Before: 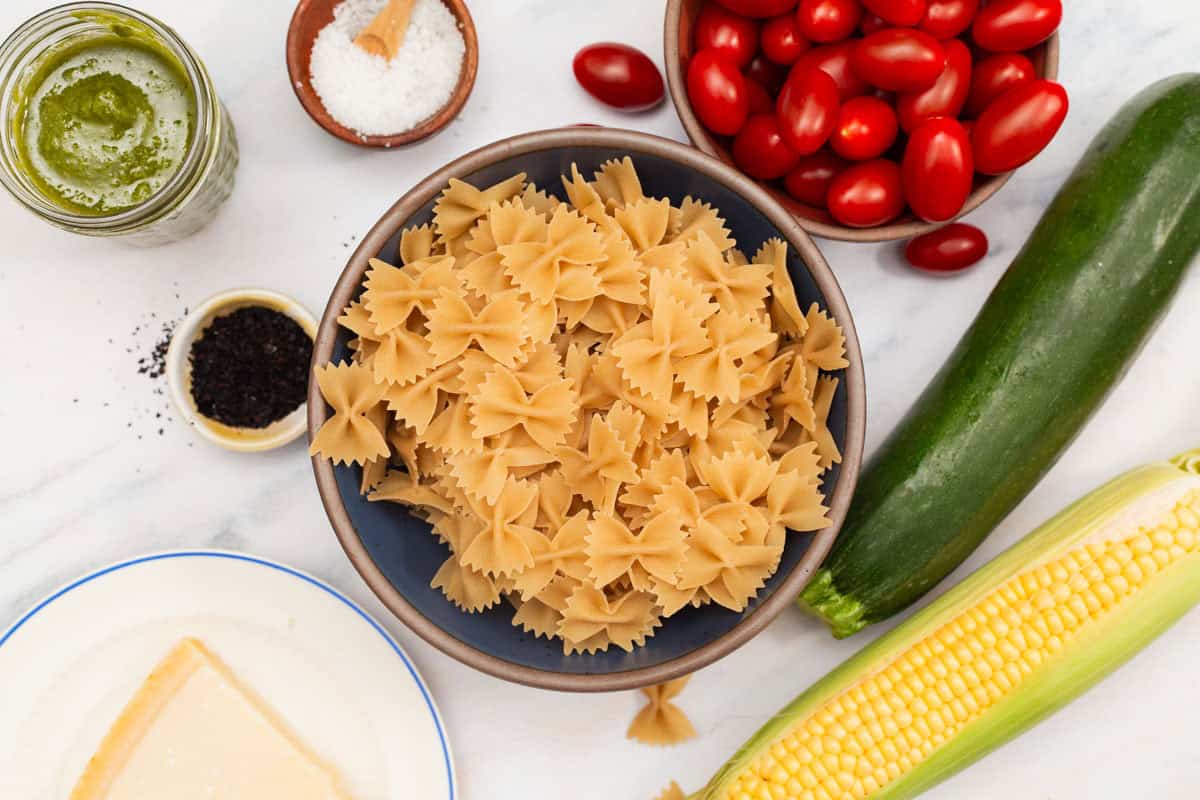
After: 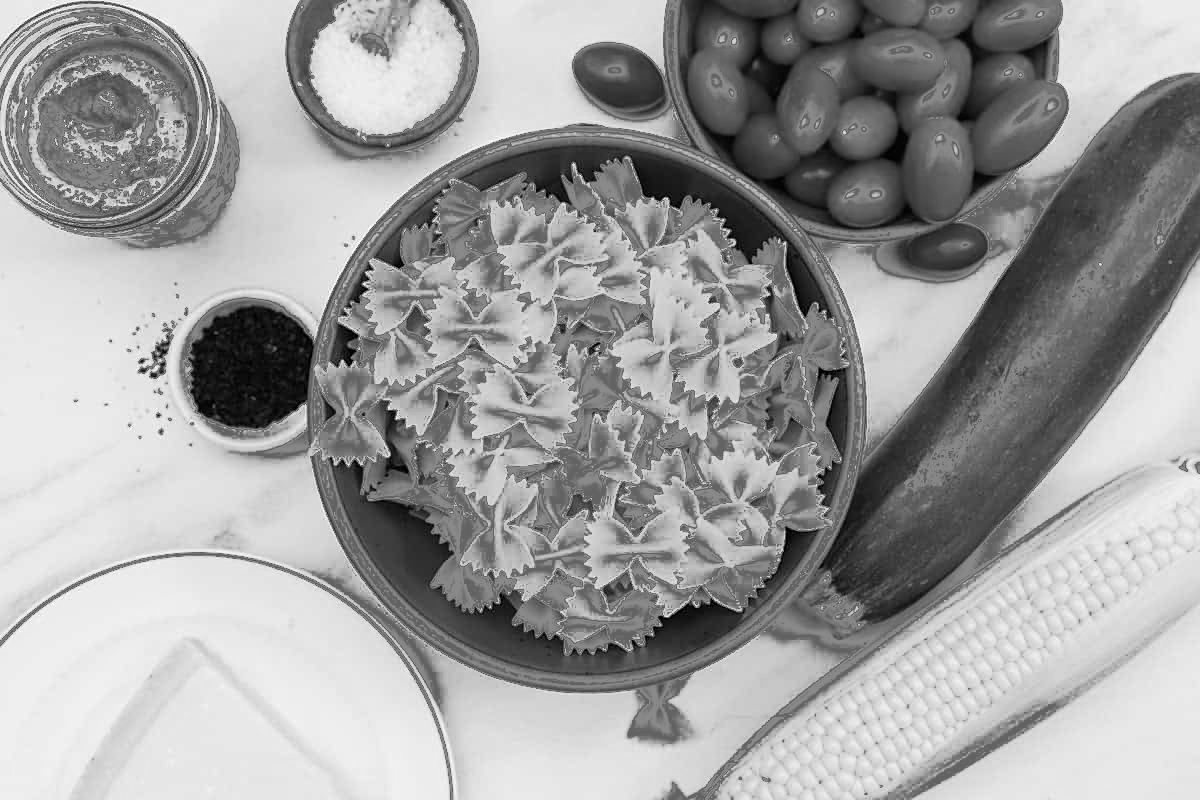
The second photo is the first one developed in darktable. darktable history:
monochrome: a 32, b 64, size 2.3
fill light: exposure -0.73 EV, center 0.69, width 2.2
sharpen: amount 0.2
rgb curve: curves: ch2 [(0, 0) (0.567, 0.512) (1, 1)], mode RGB, independent channels
